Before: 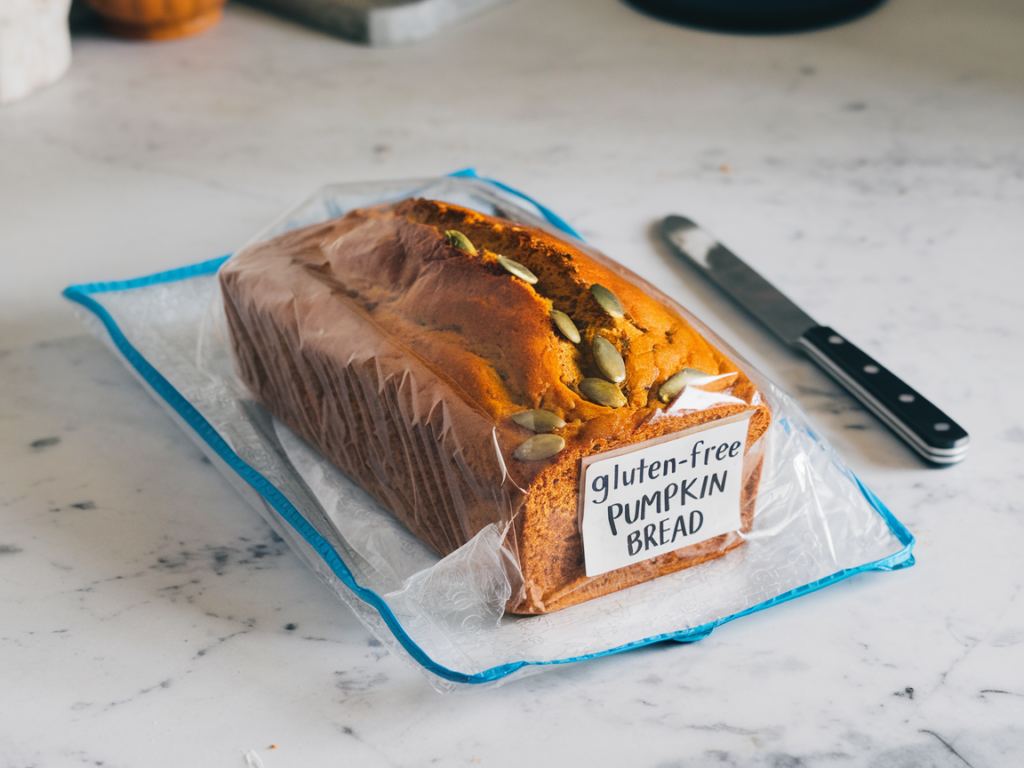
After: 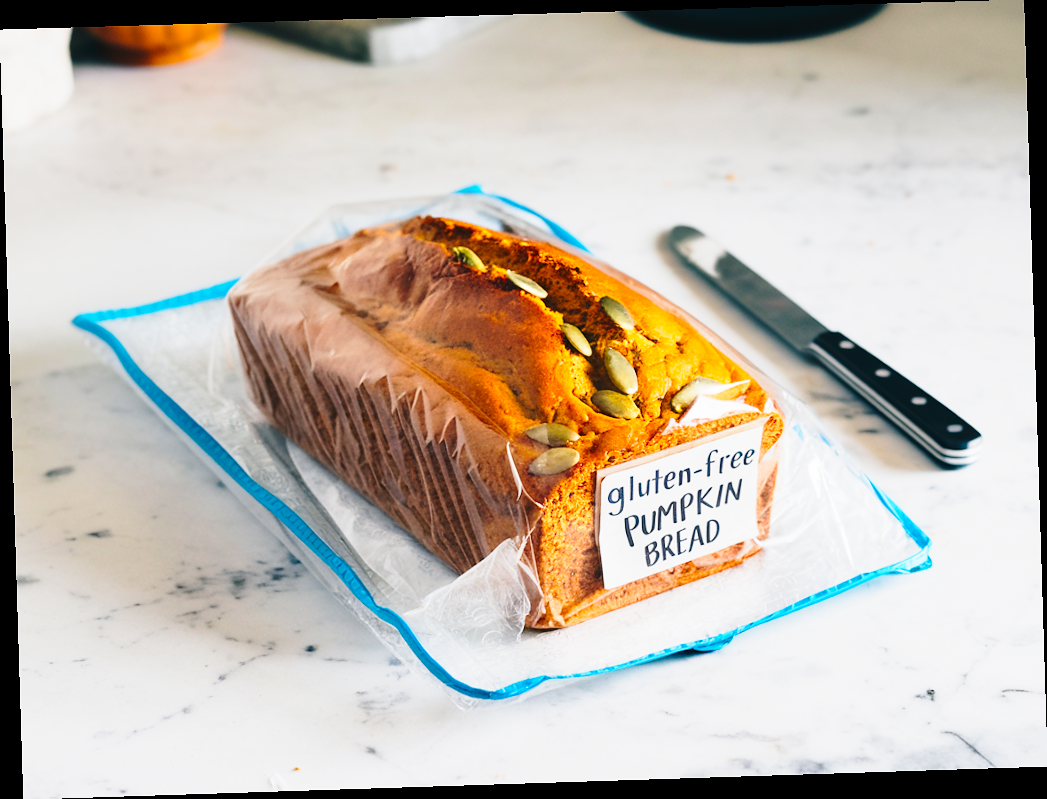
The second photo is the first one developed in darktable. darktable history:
contrast brightness saturation: contrast 0.08, saturation 0.2
sharpen: radius 1, threshold 1
base curve: curves: ch0 [(0, 0) (0.028, 0.03) (0.121, 0.232) (0.46, 0.748) (0.859, 0.968) (1, 1)], preserve colors none
rotate and perspective: rotation -1.77°, lens shift (horizontal) 0.004, automatic cropping off
